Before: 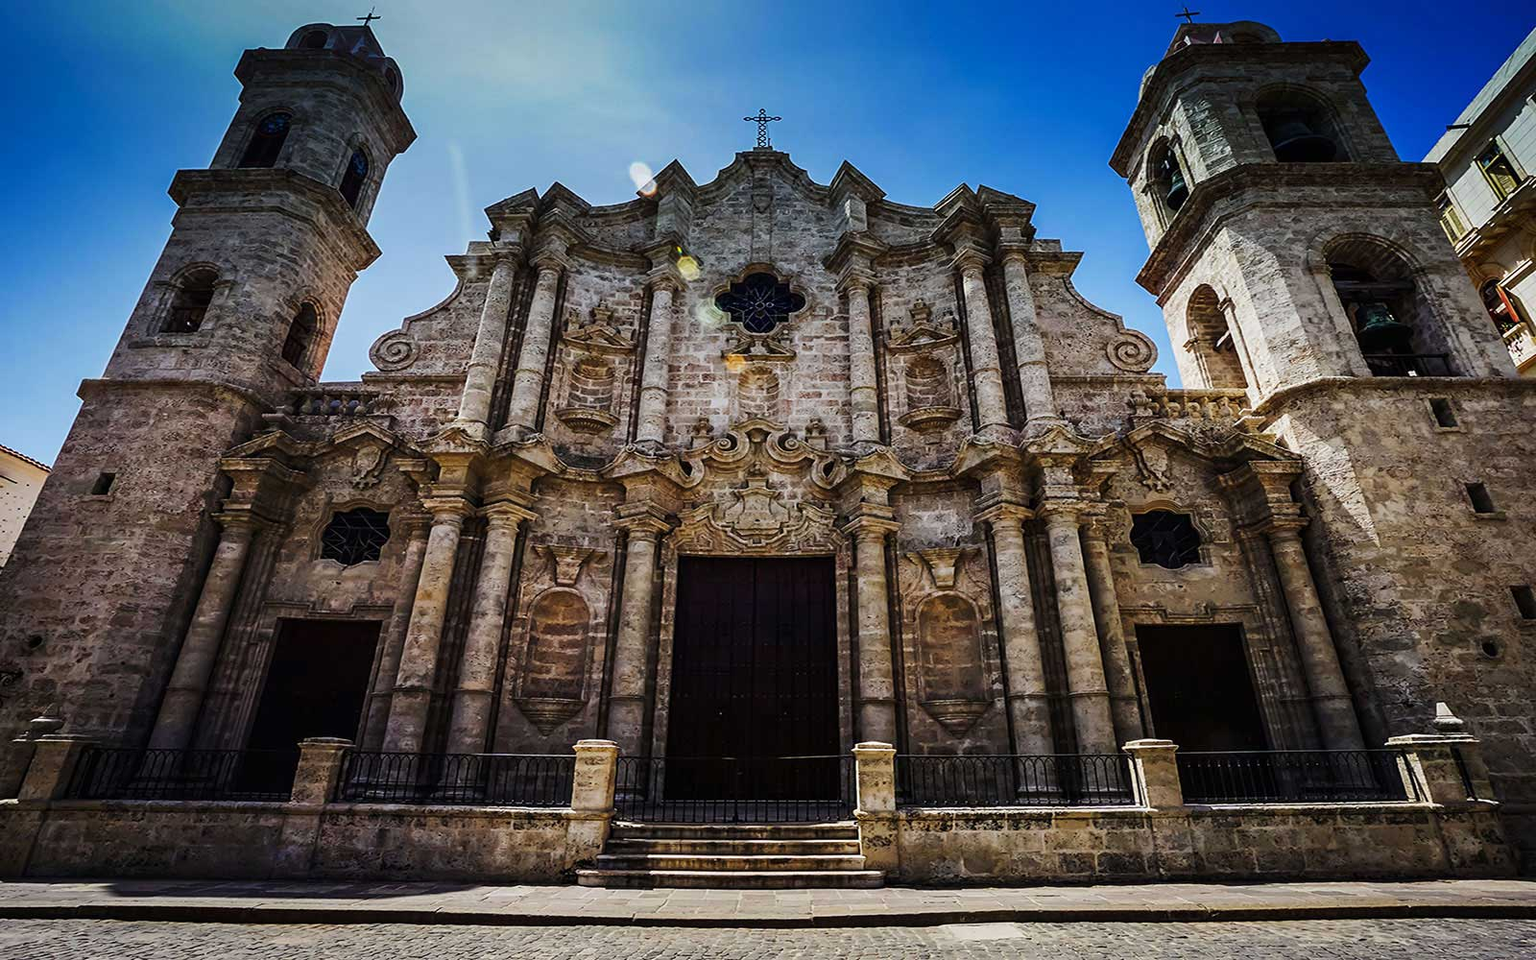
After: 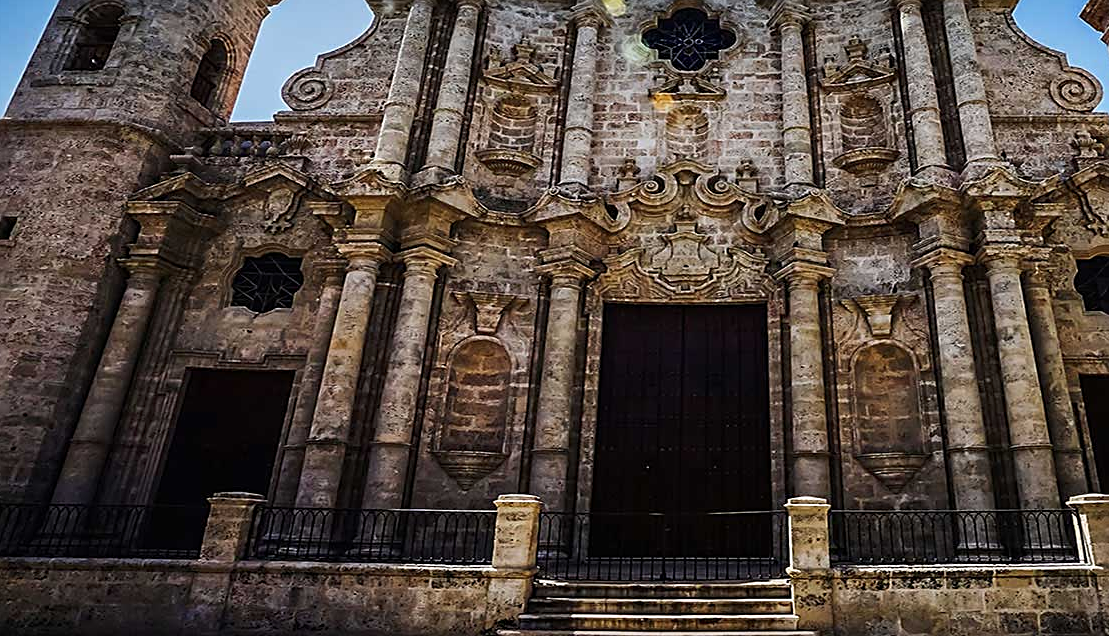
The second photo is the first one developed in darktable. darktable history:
crop: left 6.488%, top 27.668%, right 24.183%, bottom 8.656%
sharpen: on, module defaults
